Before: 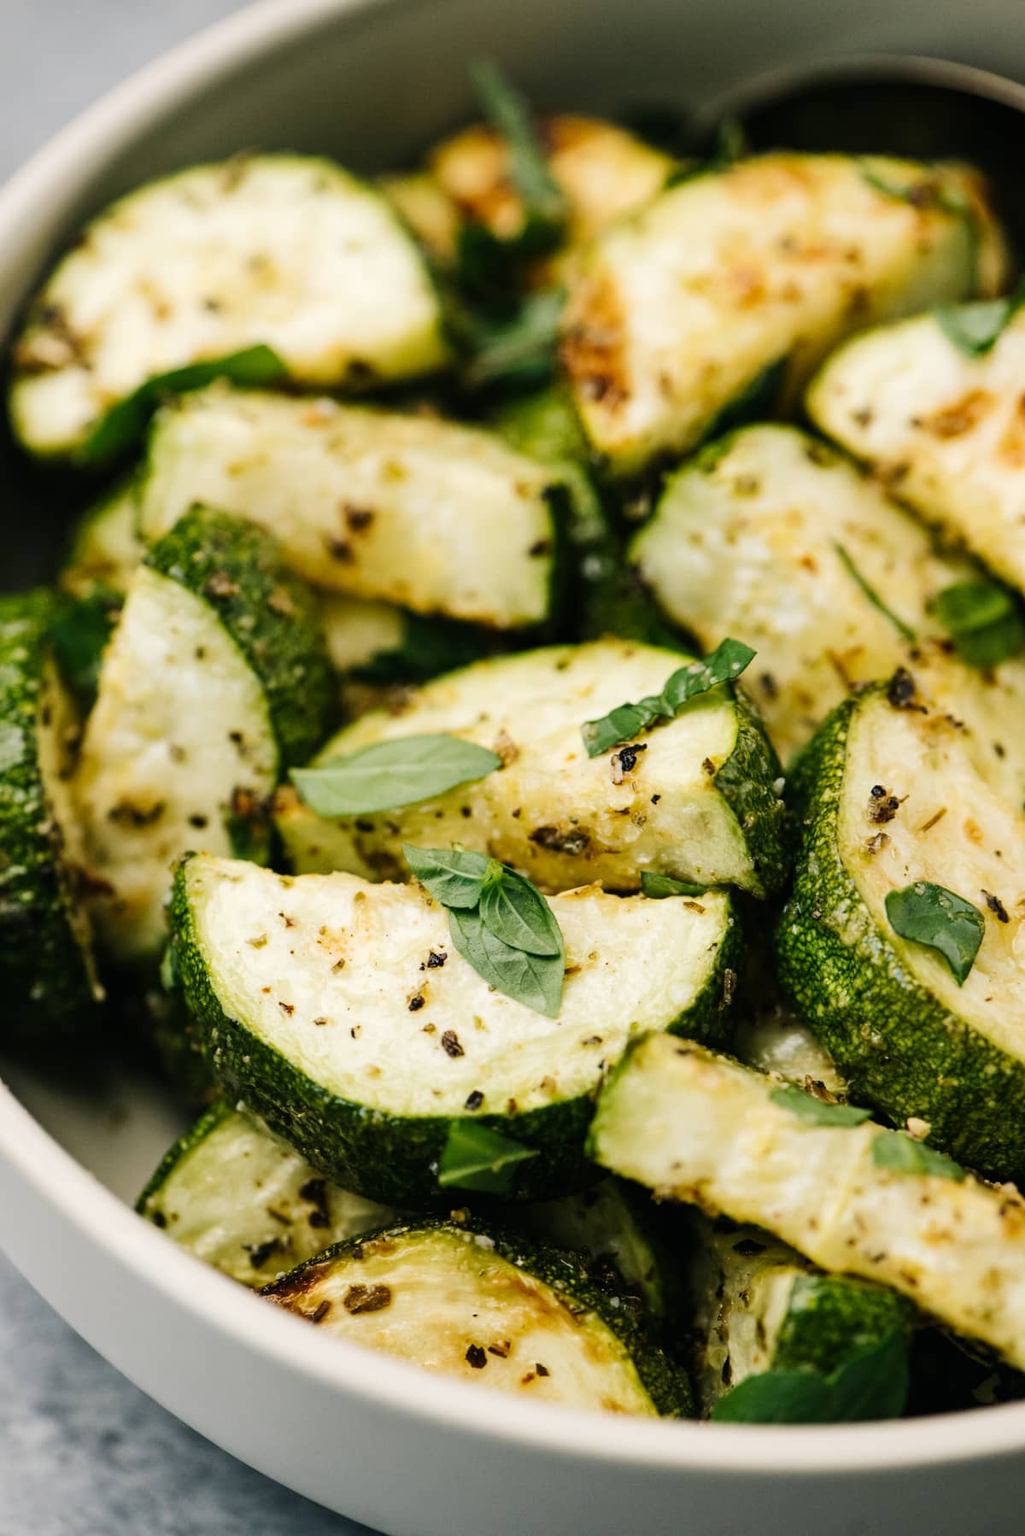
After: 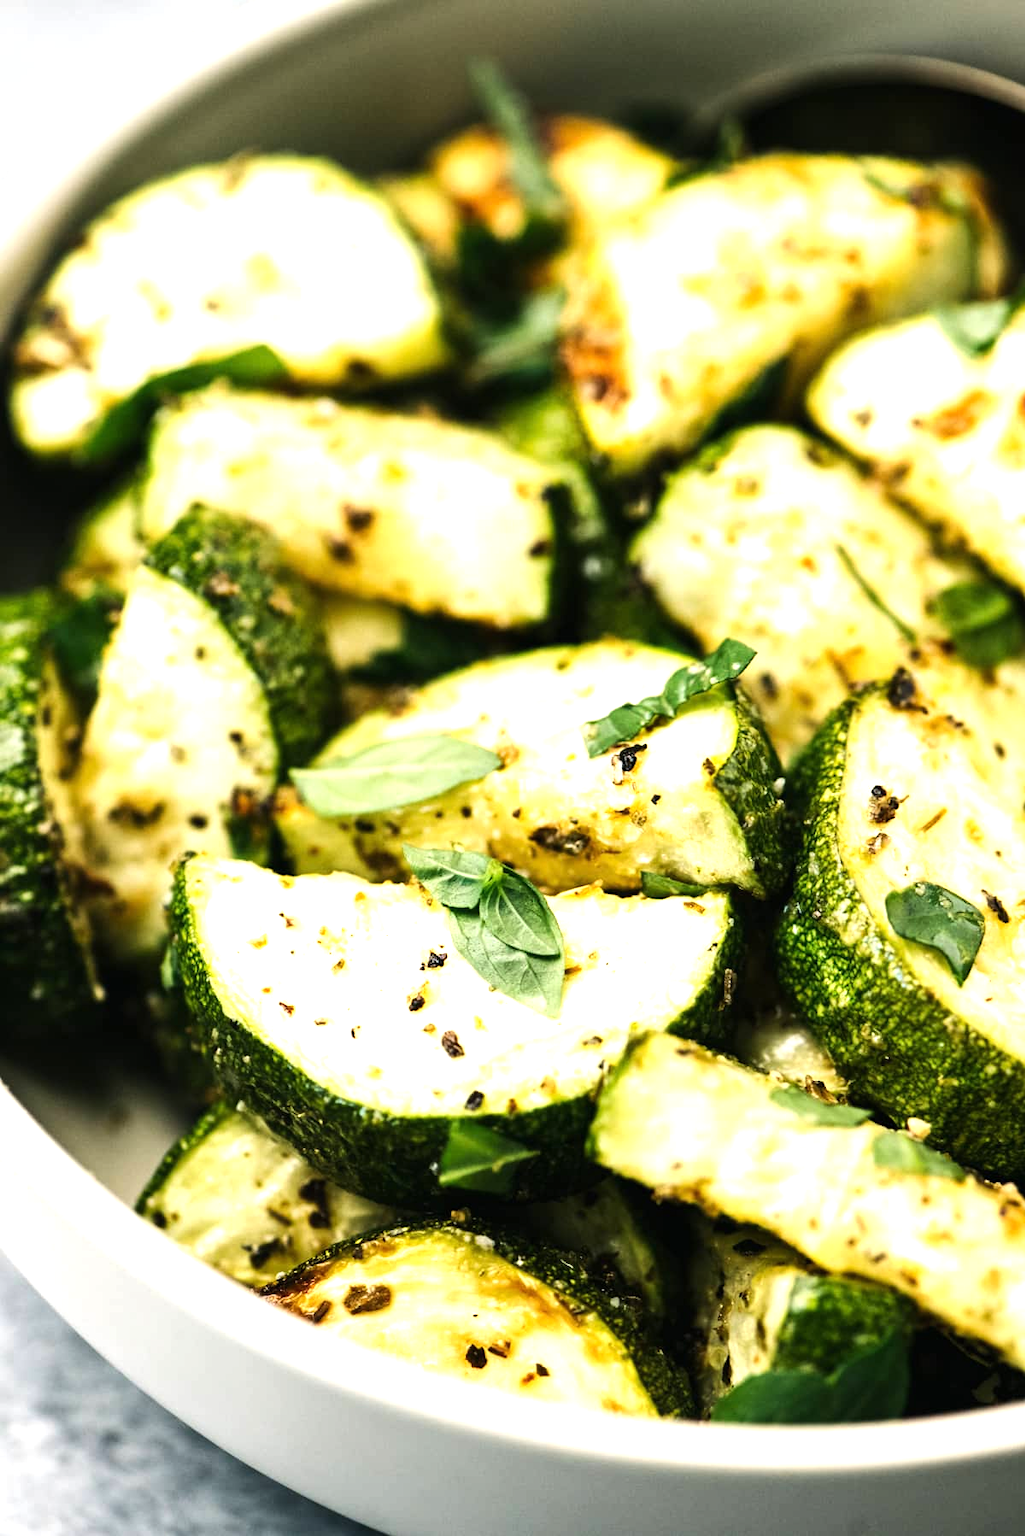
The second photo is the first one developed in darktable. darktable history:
tone equalizer: -8 EV -0.417 EV, -7 EV -0.389 EV, -6 EV -0.333 EV, -5 EV -0.222 EV, -3 EV 0.222 EV, -2 EV 0.333 EV, -1 EV 0.389 EV, +0 EV 0.417 EV, edges refinement/feathering 500, mask exposure compensation -1.57 EV, preserve details no
exposure: black level correction 0, exposure 0.7 EV, compensate highlight preservation false
